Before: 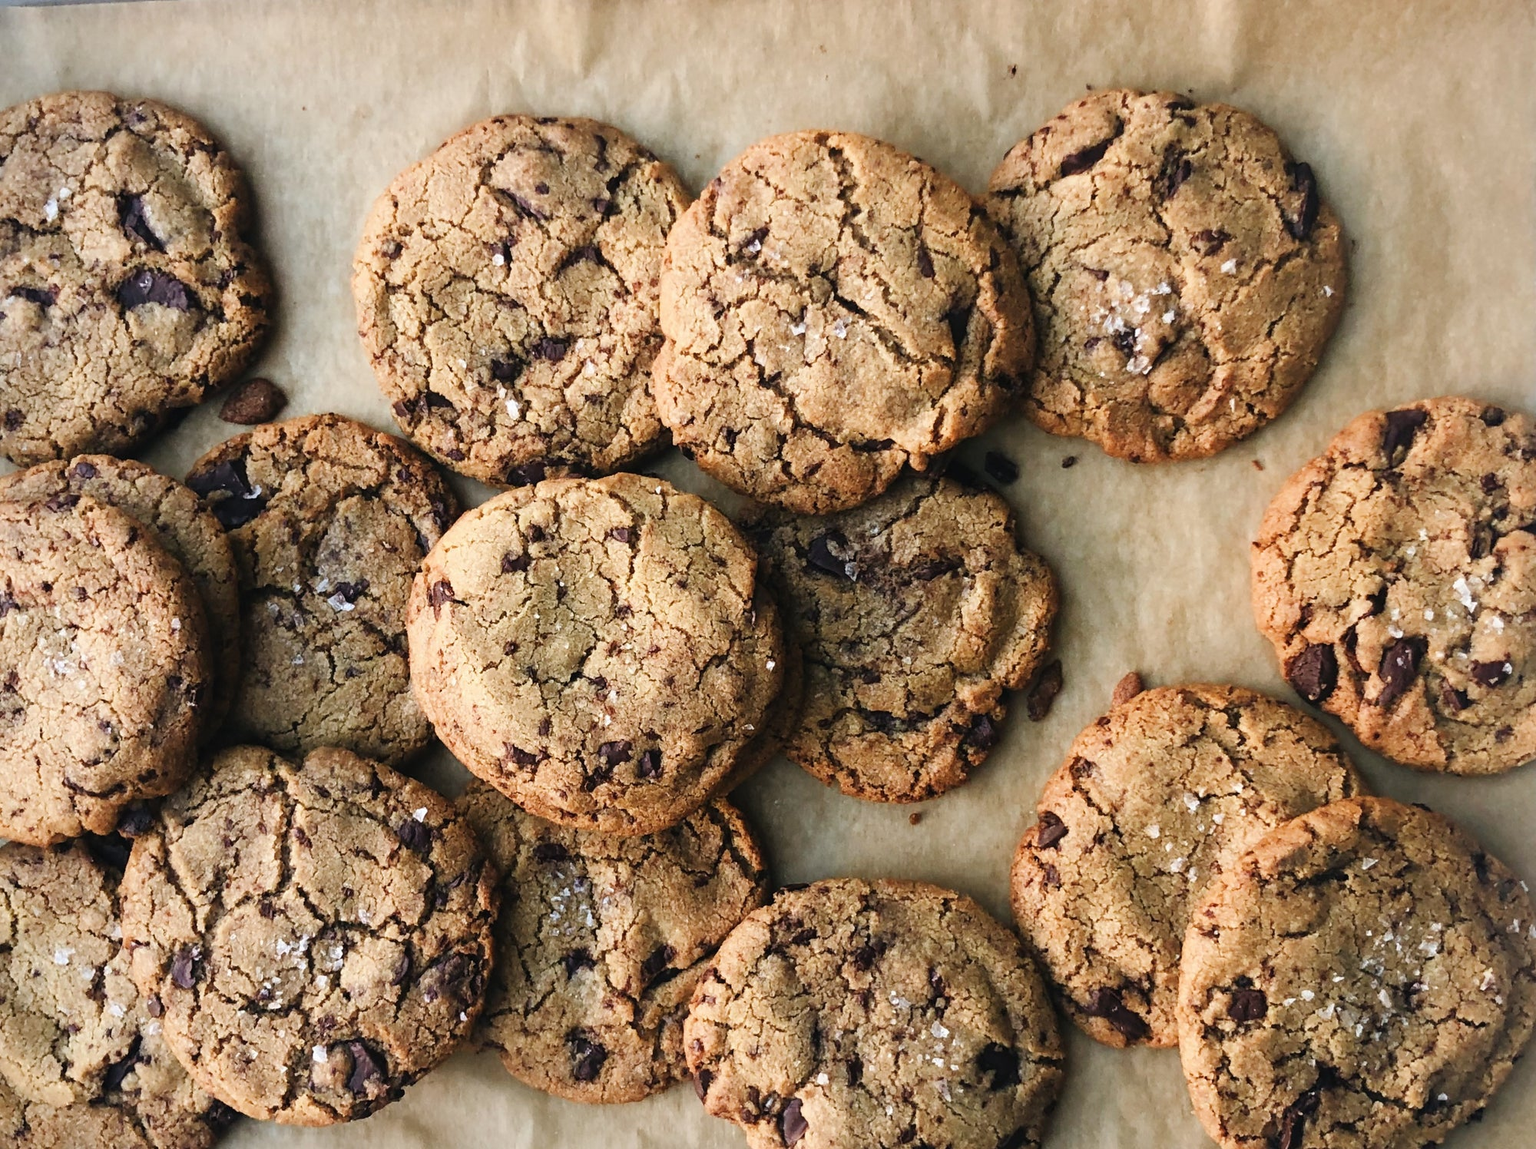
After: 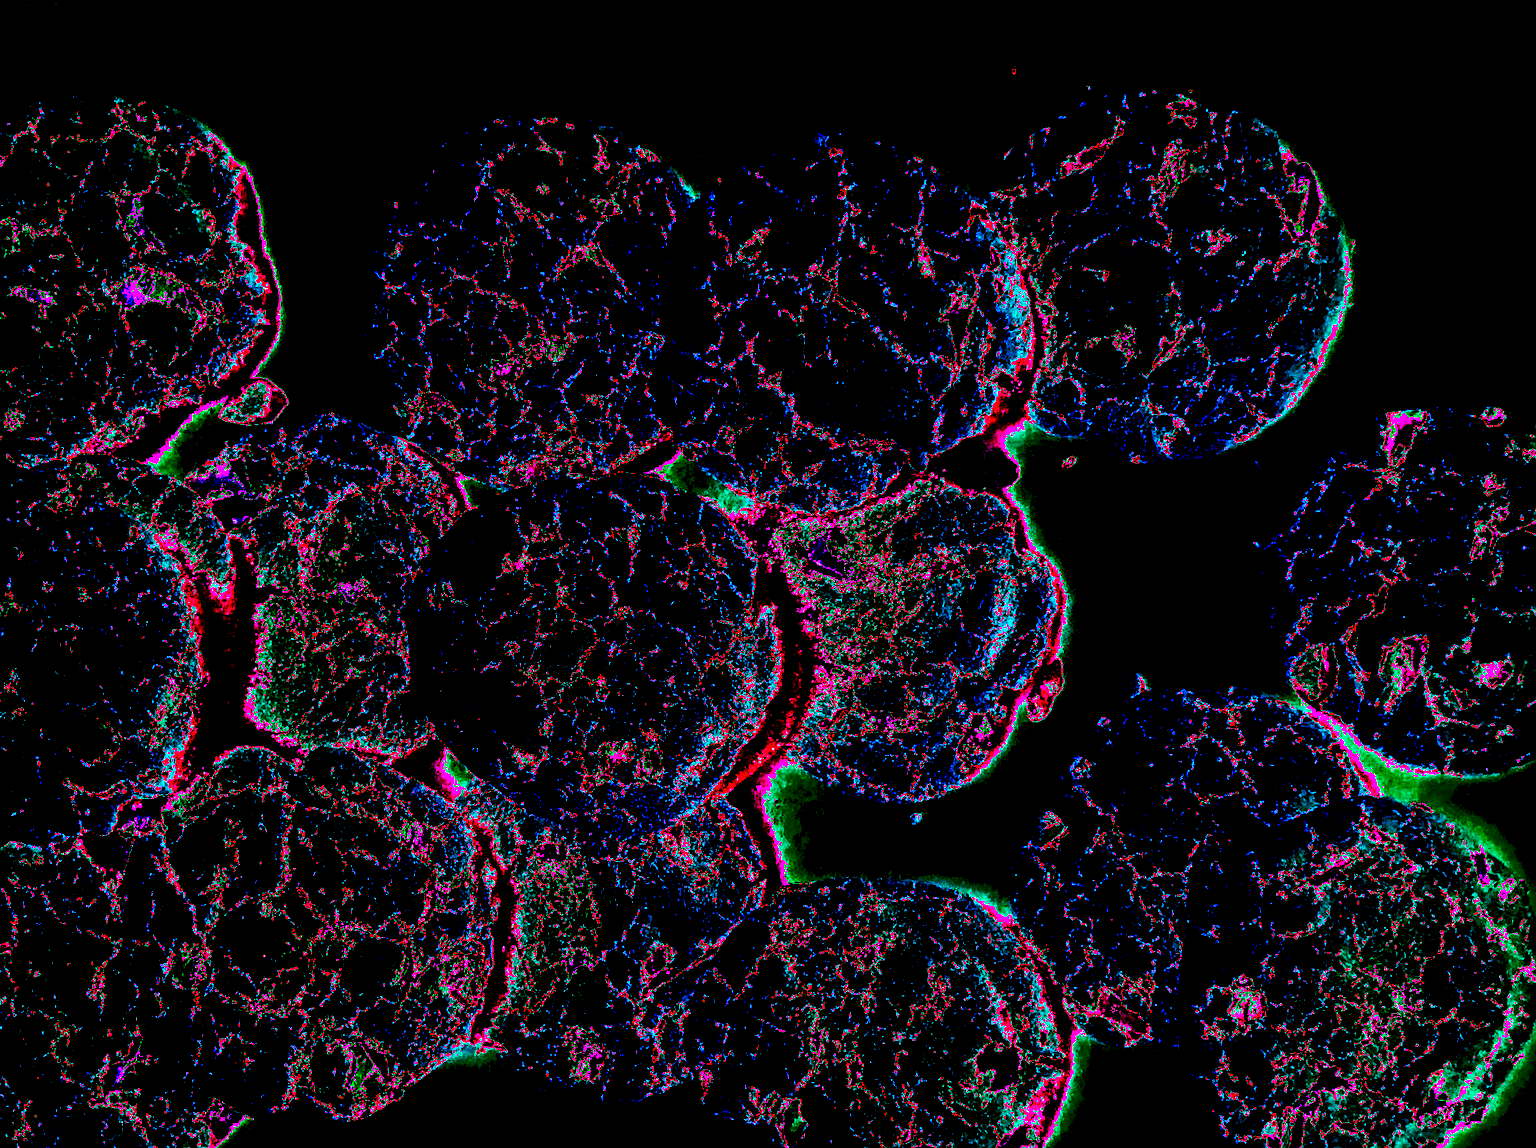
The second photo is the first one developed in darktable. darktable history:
shadows and highlights: radius 264.75, soften with gaussian
white balance: red 8, blue 8
sharpen: on, module defaults
